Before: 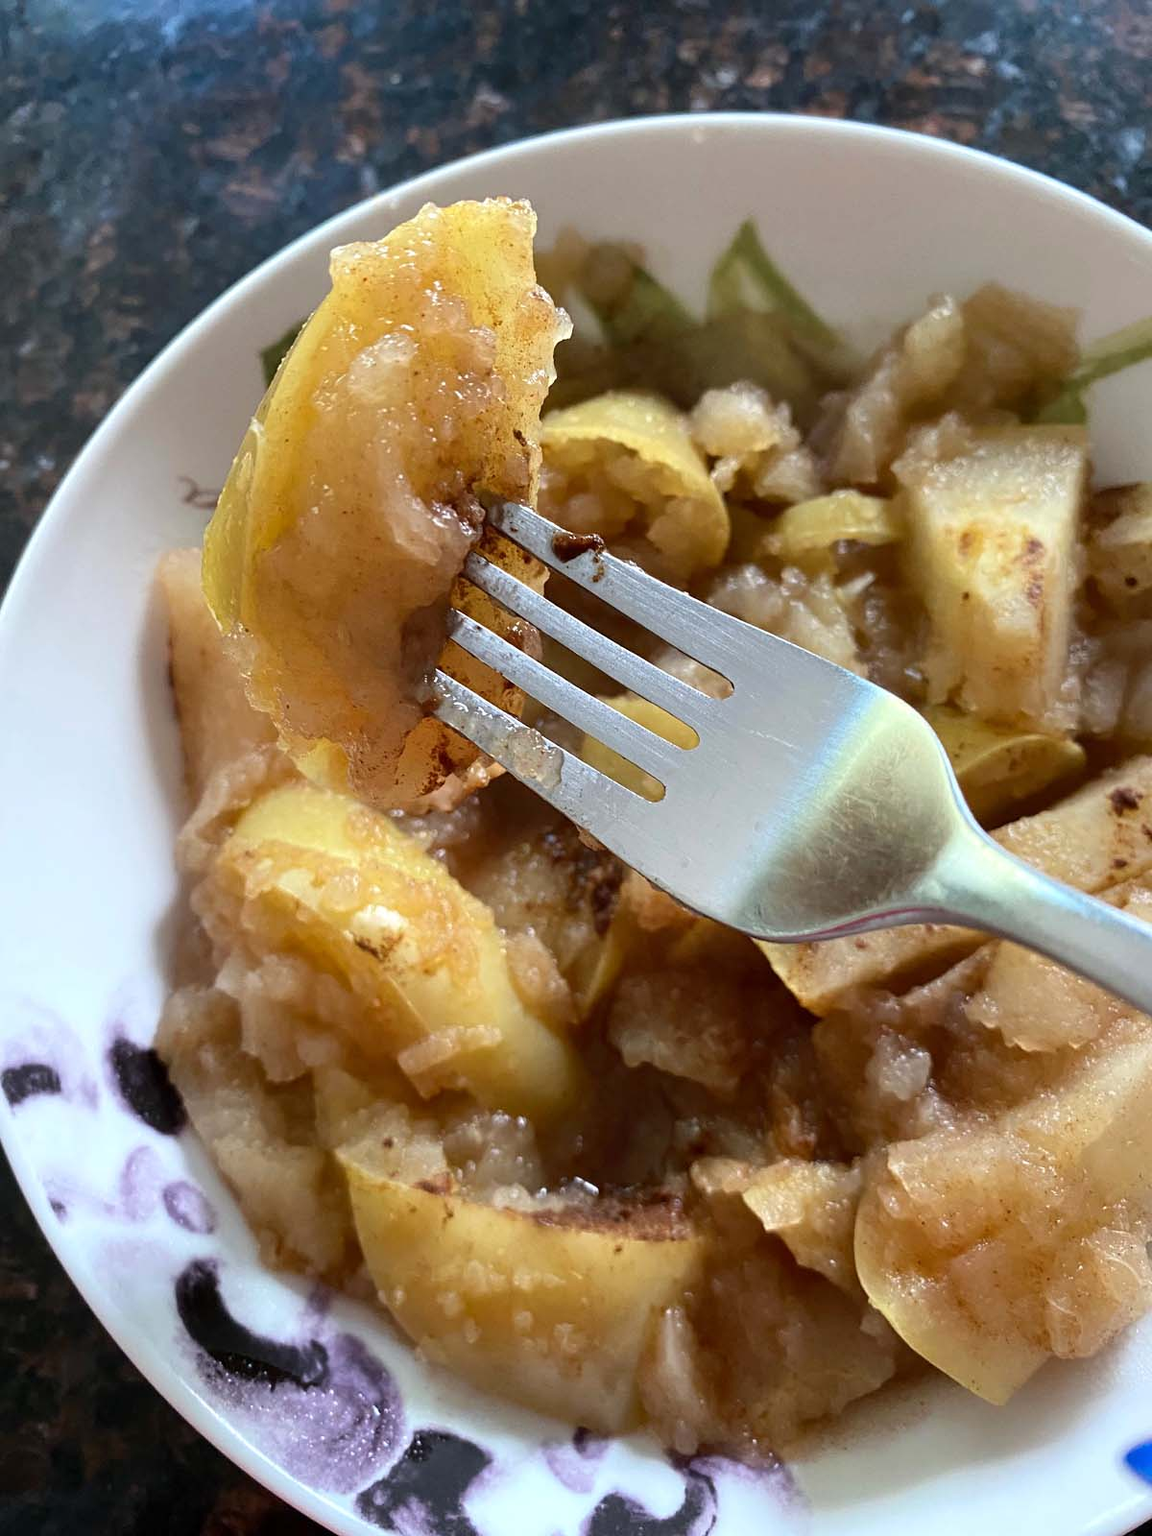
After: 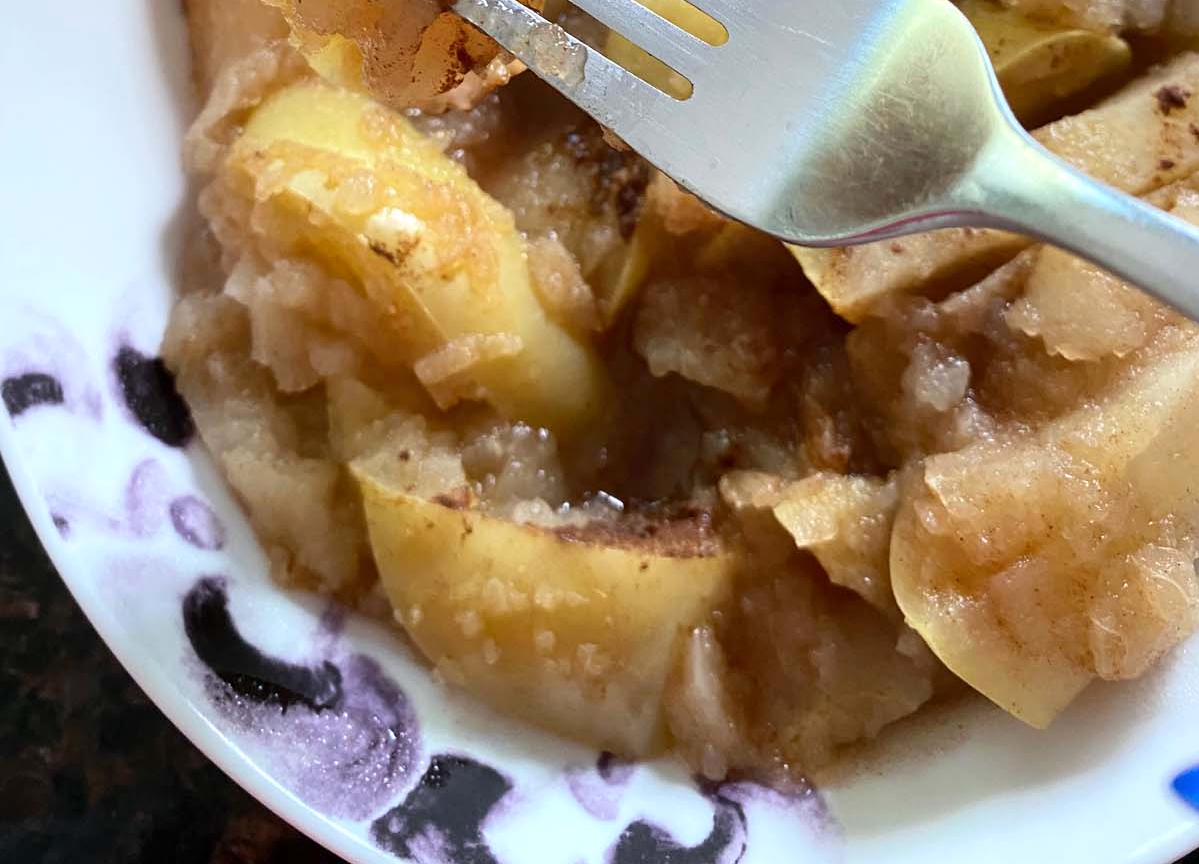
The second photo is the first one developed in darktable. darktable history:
base curve: curves: ch0 [(0, 0) (0.472, 0.508) (1, 1)]
crop and rotate: top 45.978%, right 0.056%
